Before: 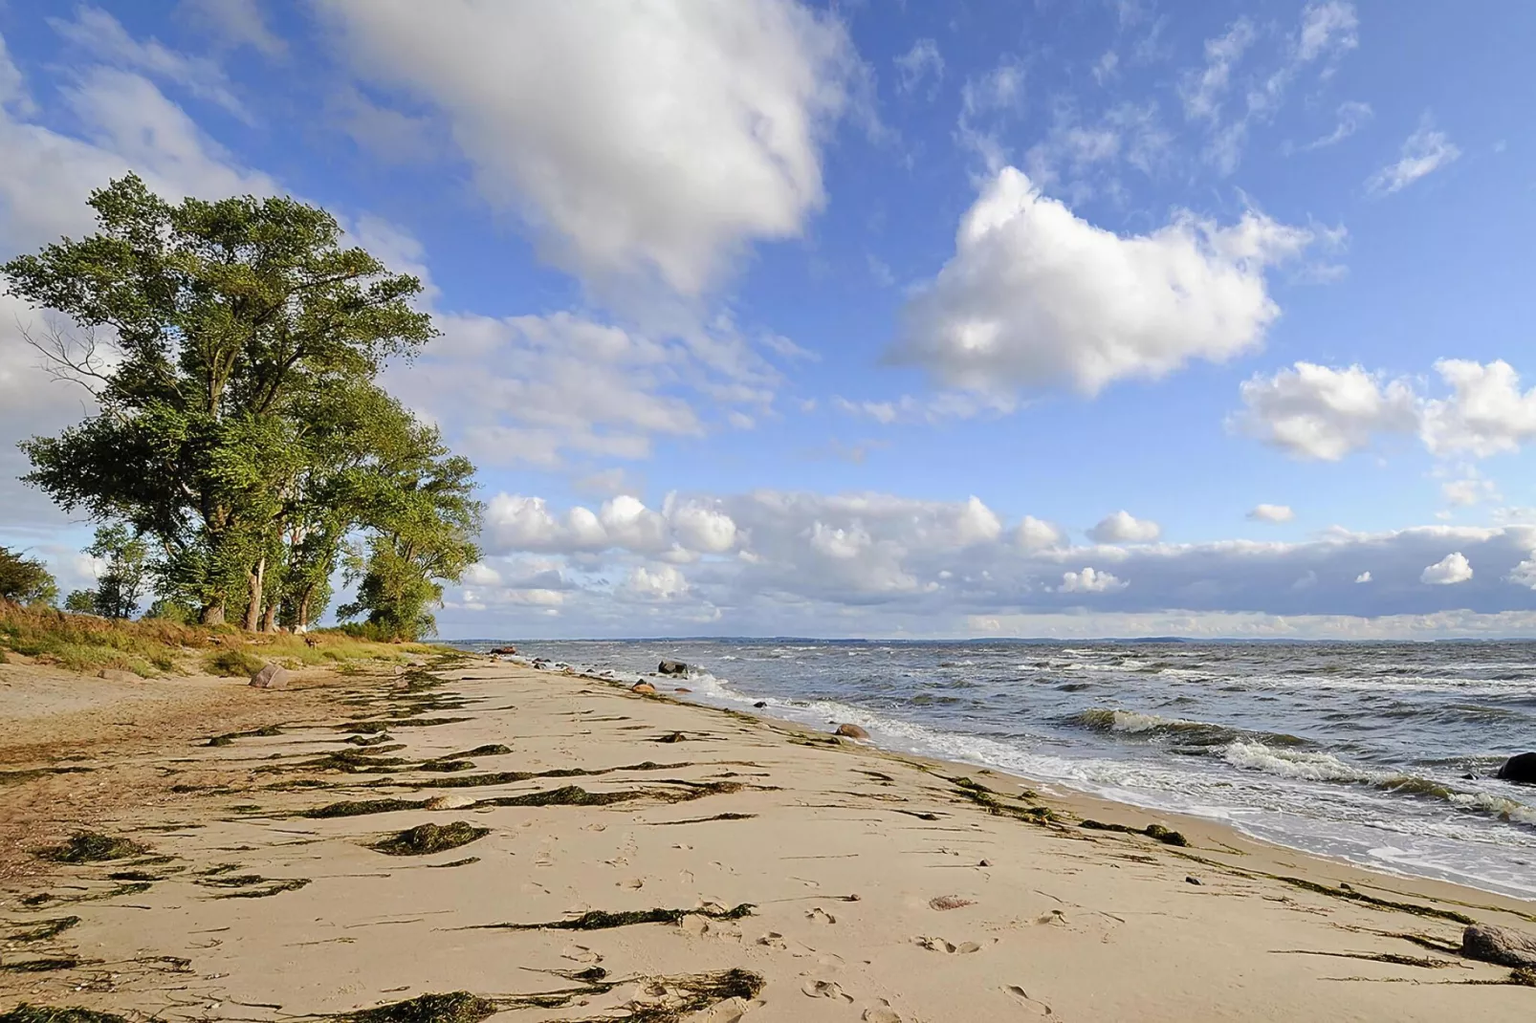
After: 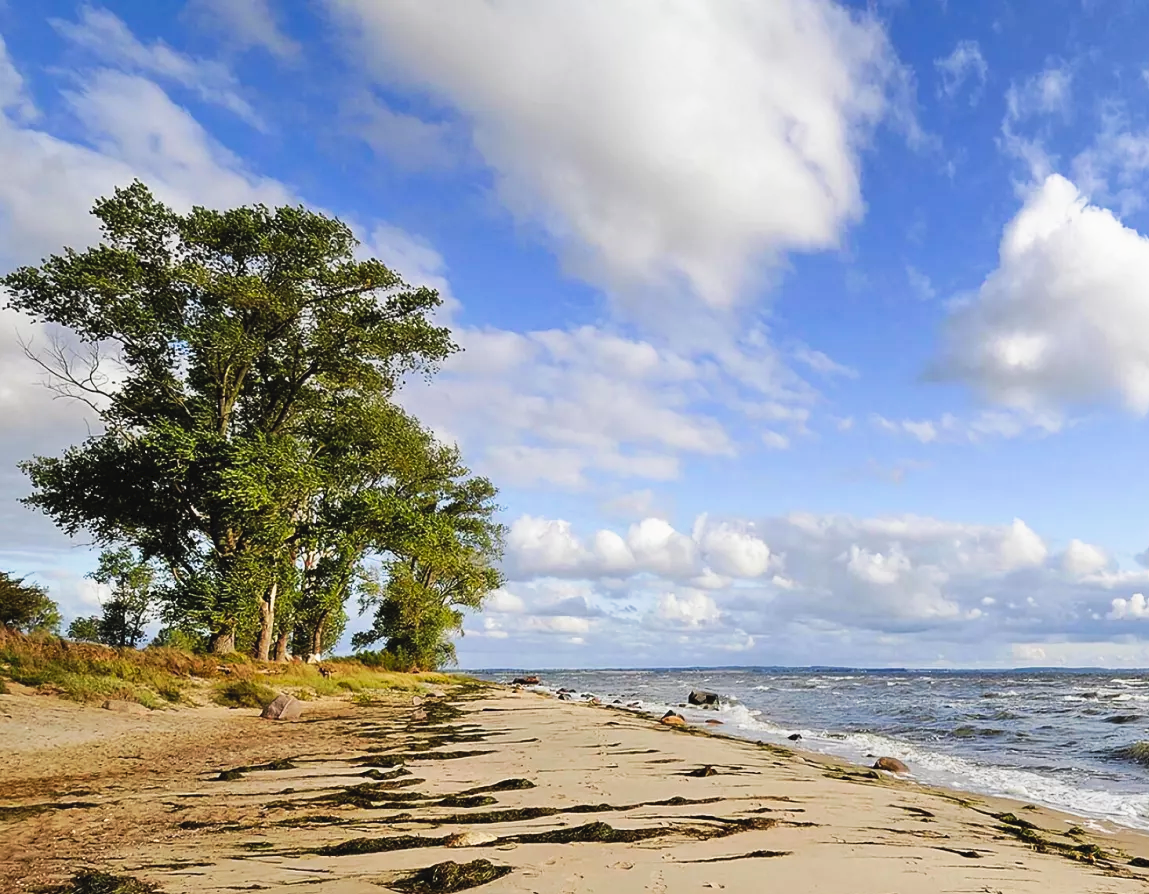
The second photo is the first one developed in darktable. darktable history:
tone curve: curves: ch0 [(0, 0) (0.003, 0.036) (0.011, 0.04) (0.025, 0.042) (0.044, 0.052) (0.069, 0.066) (0.1, 0.085) (0.136, 0.106) (0.177, 0.144) (0.224, 0.188) (0.277, 0.241) (0.335, 0.307) (0.399, 0.382) (0.468, 0.466) (0.543, 0.56) (0.623, 0.672) (0.709, 0.772) (0.801, 0.876) (0.898, 0.949) (1, 1)], preserve colors none
crop: right 28.45%, bottom 16.39%
exposure: exposure -0.042 EV, compensate highlight preservation false
